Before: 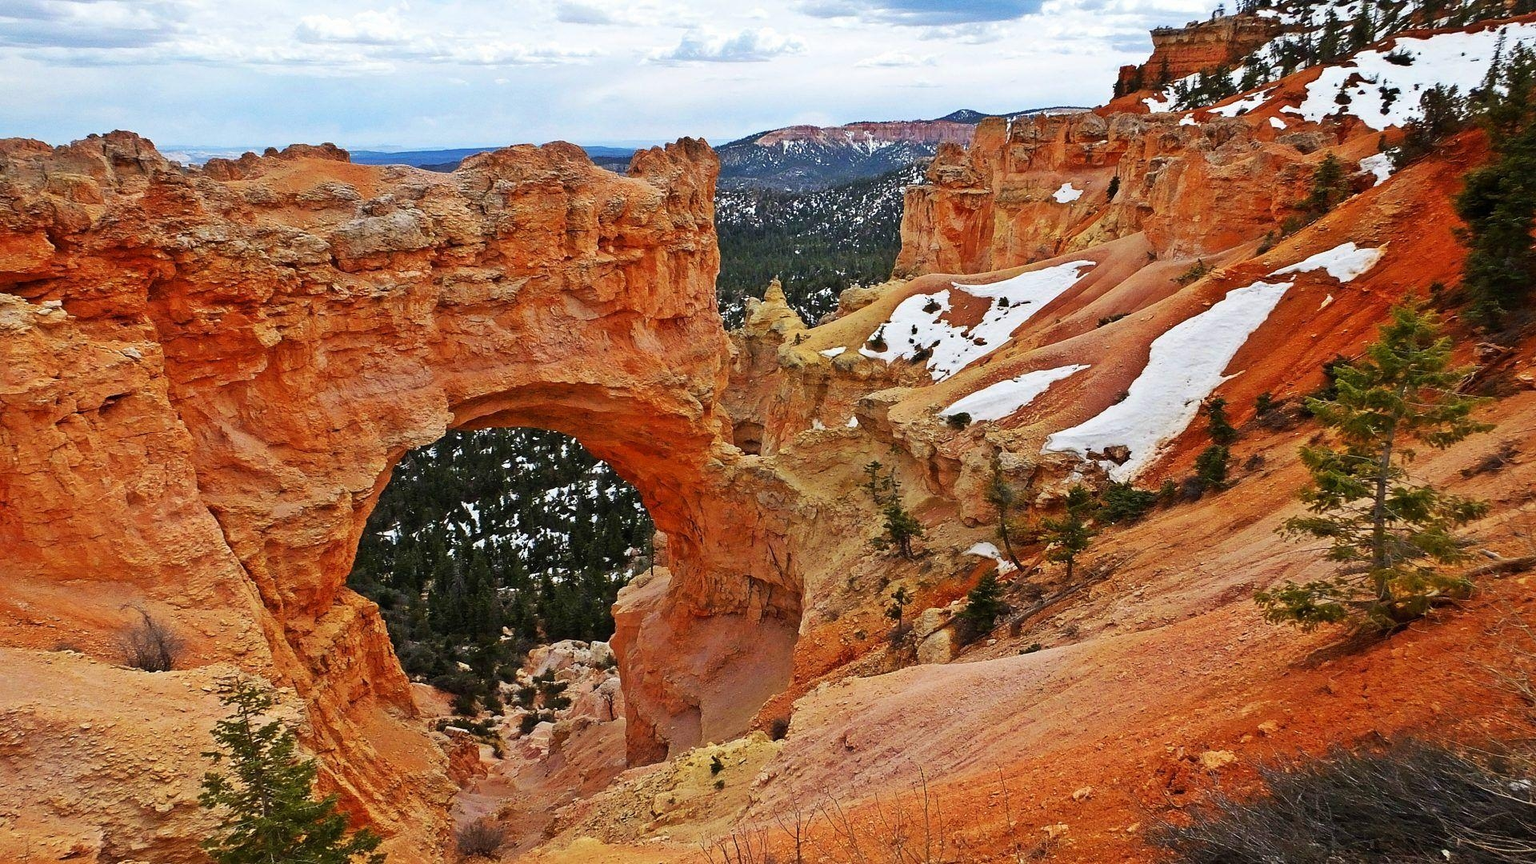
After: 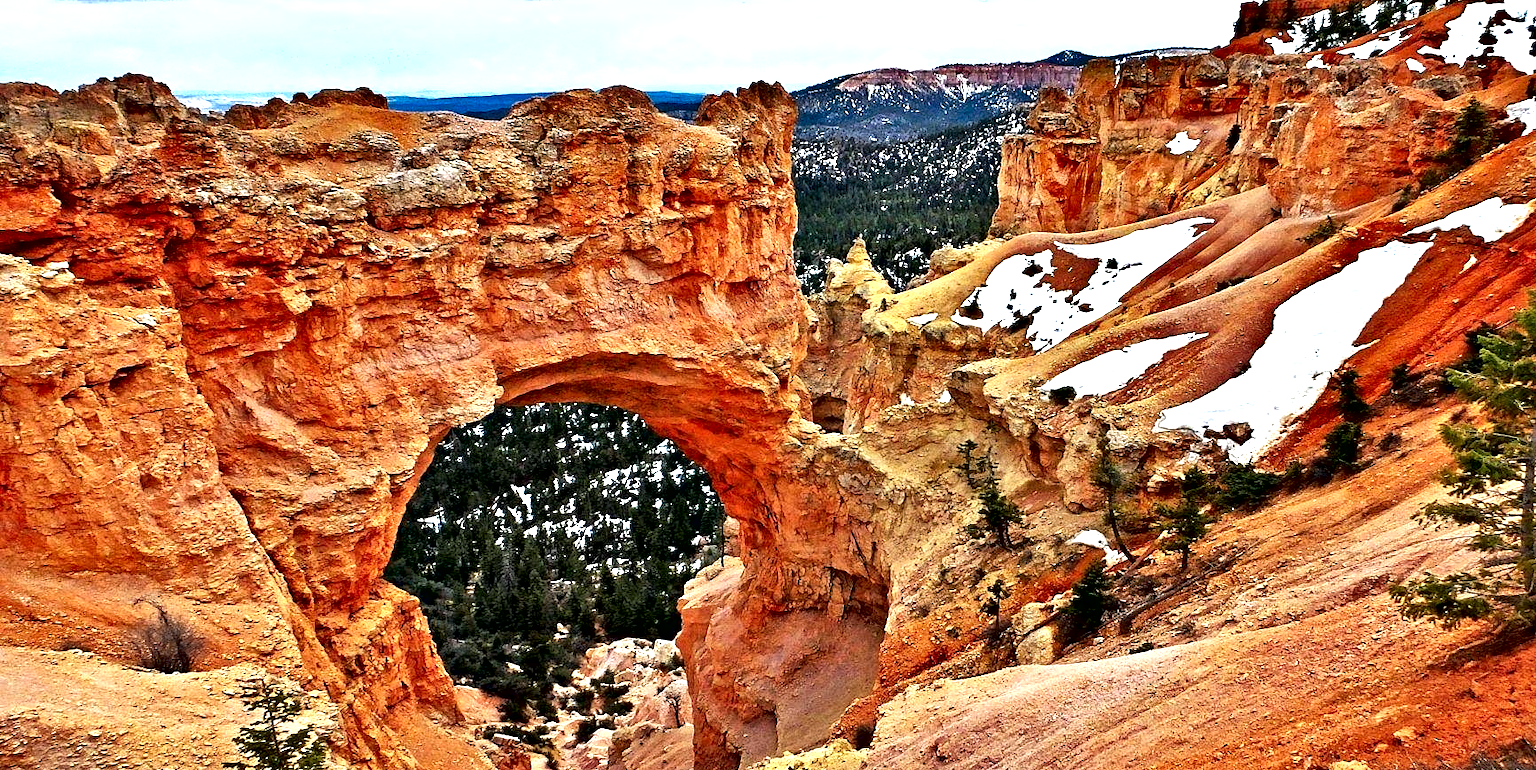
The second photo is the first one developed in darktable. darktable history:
exposure: exposure 0.602 EV, compensate highlight preservation false
shadows and highlights: shadows 25.19, highlights -48.01, soften with gaussian
contrast equalizer: y [[0.6 ×6], [0.55 ×6], [0 ×6], [0 ×6], [0 ×6]]
crop: top 7.44%, right 9.716%, bottom 12.039%
local contrast: mode bilateral grid, contrast 19, coarseness 50, detail 150%, midtone range 0.2
